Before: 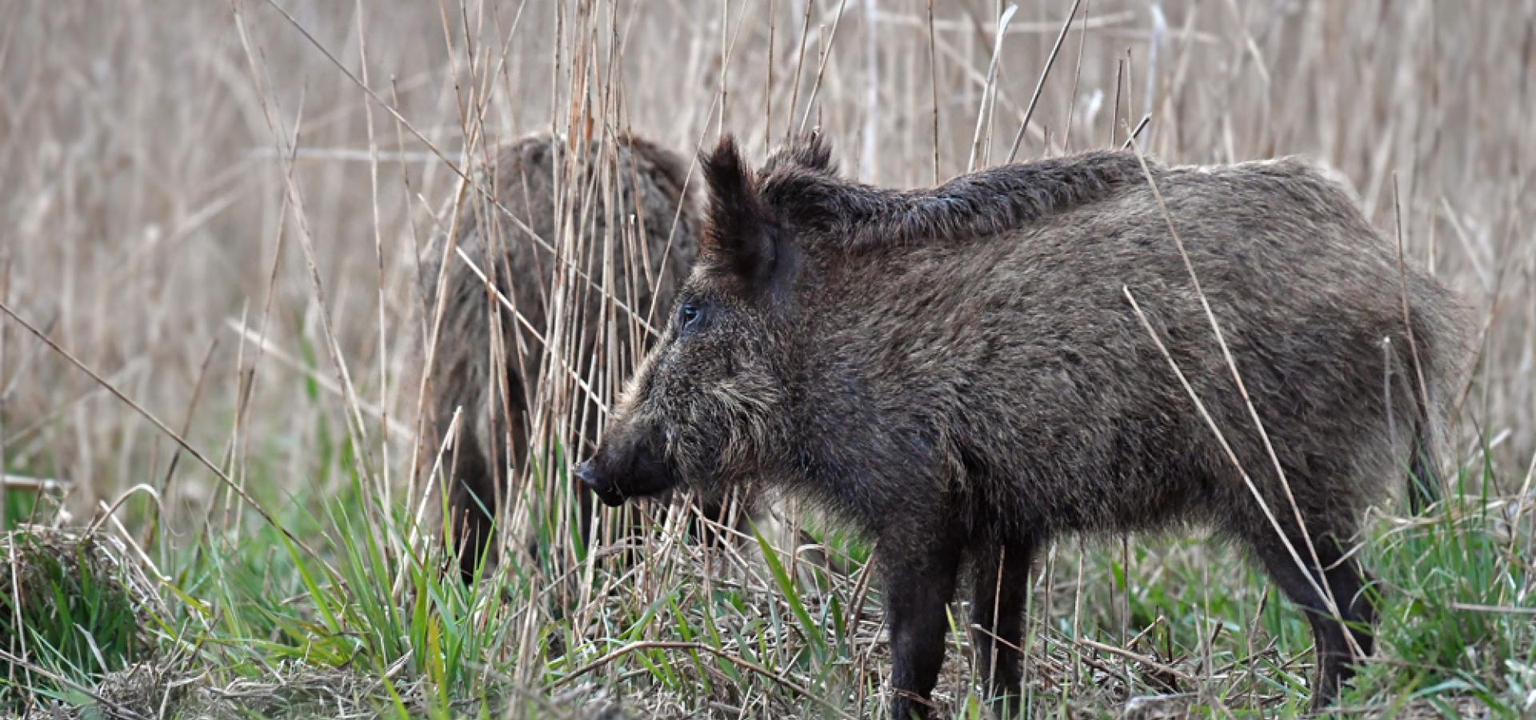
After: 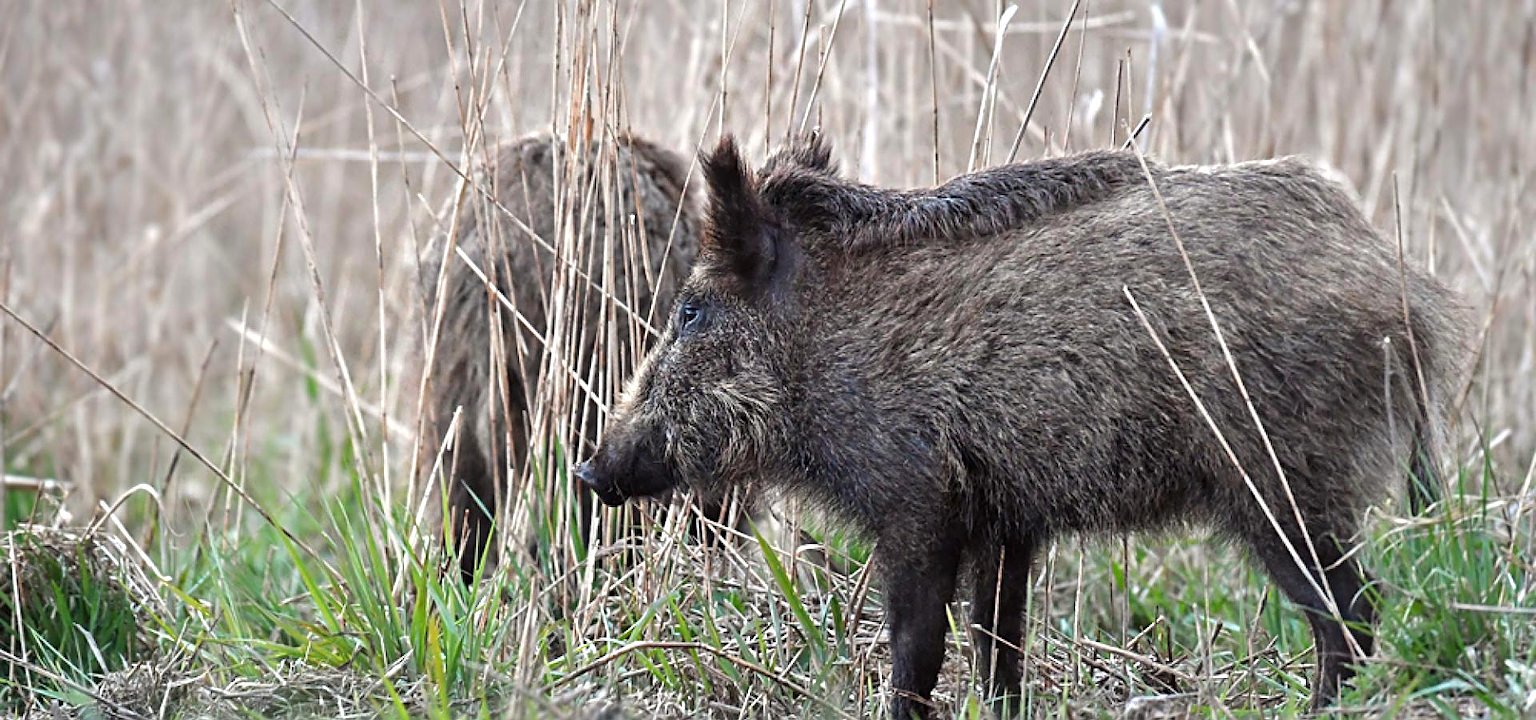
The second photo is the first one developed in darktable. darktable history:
sharpen: on, module defaults
exposure: exposure 0.376 EV, compensate highlight preservation false
